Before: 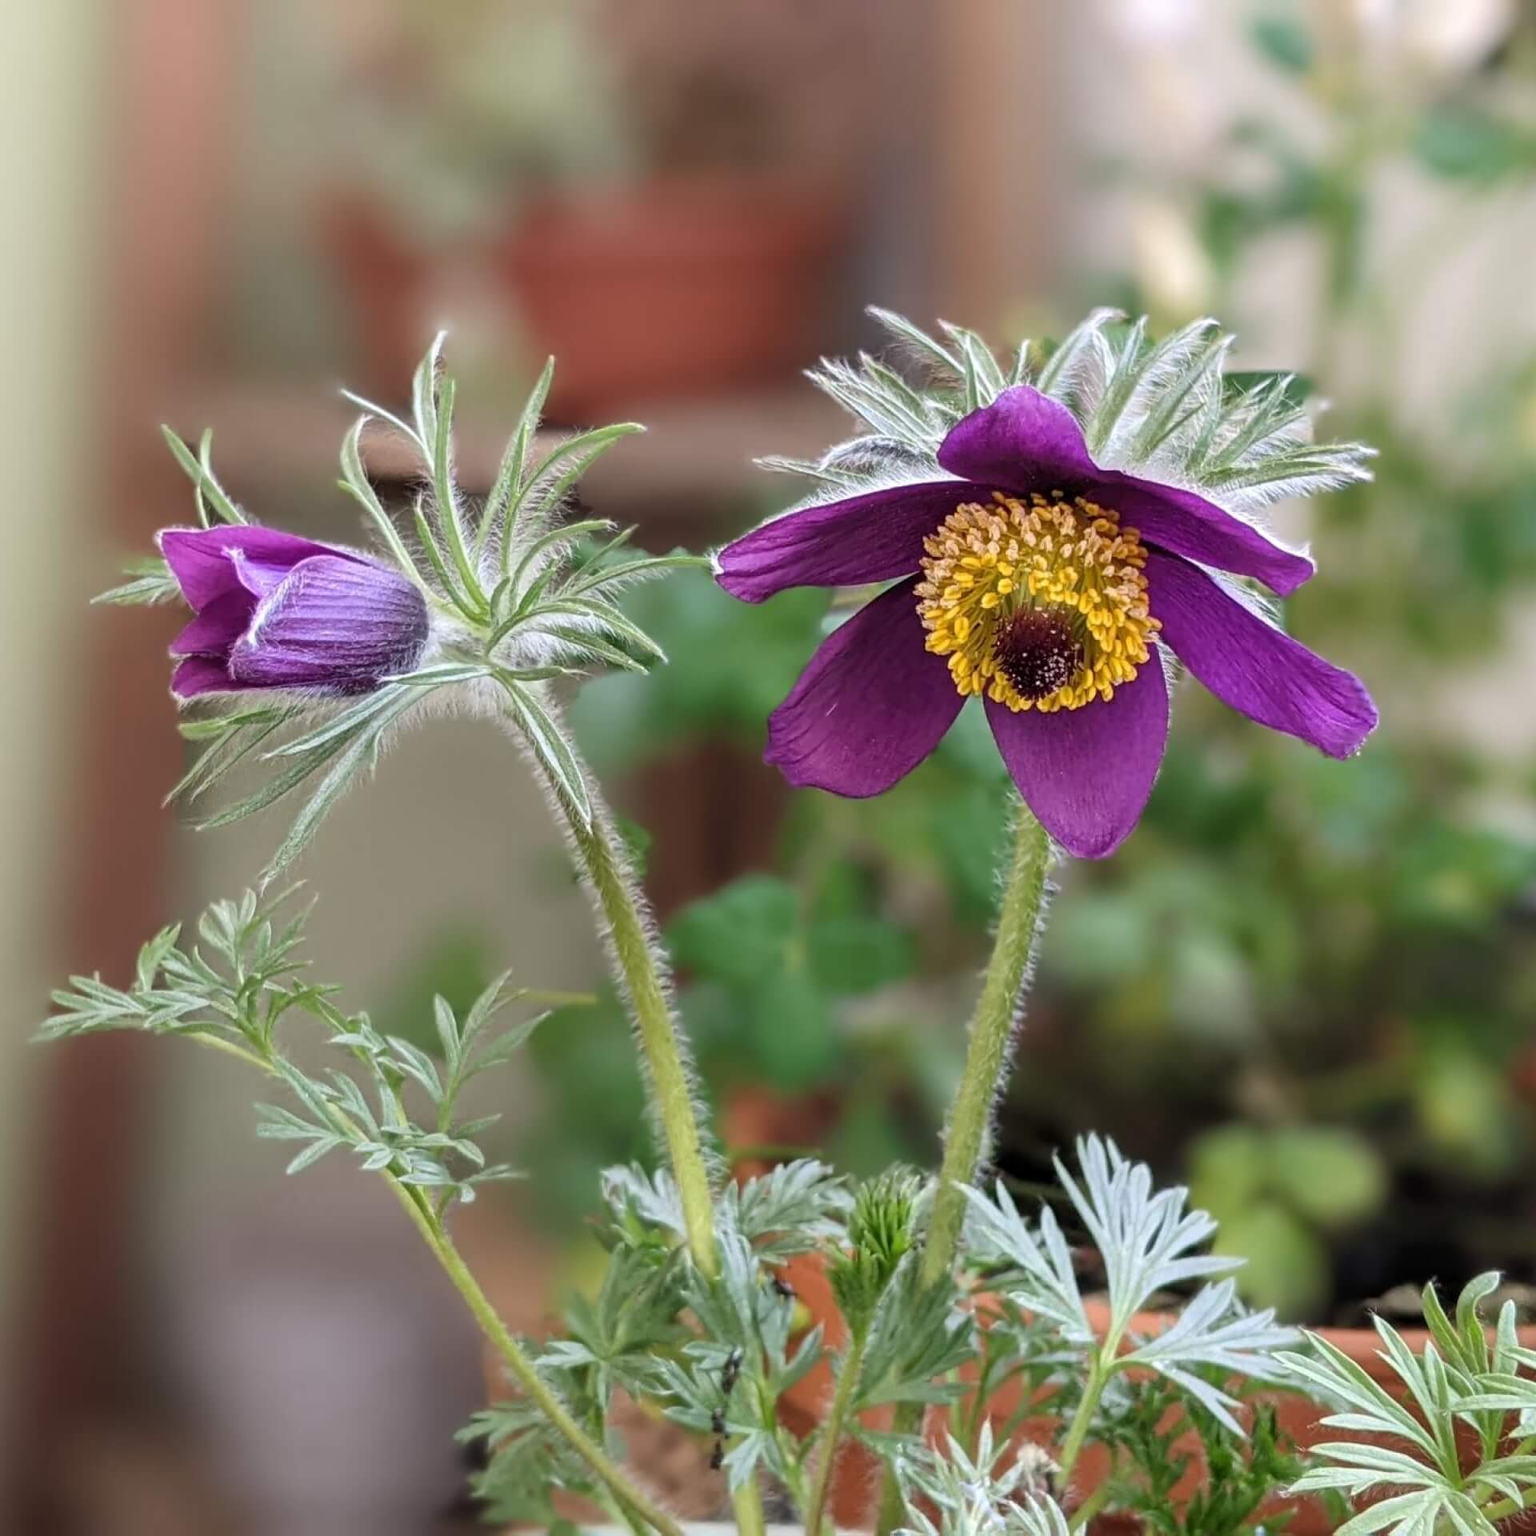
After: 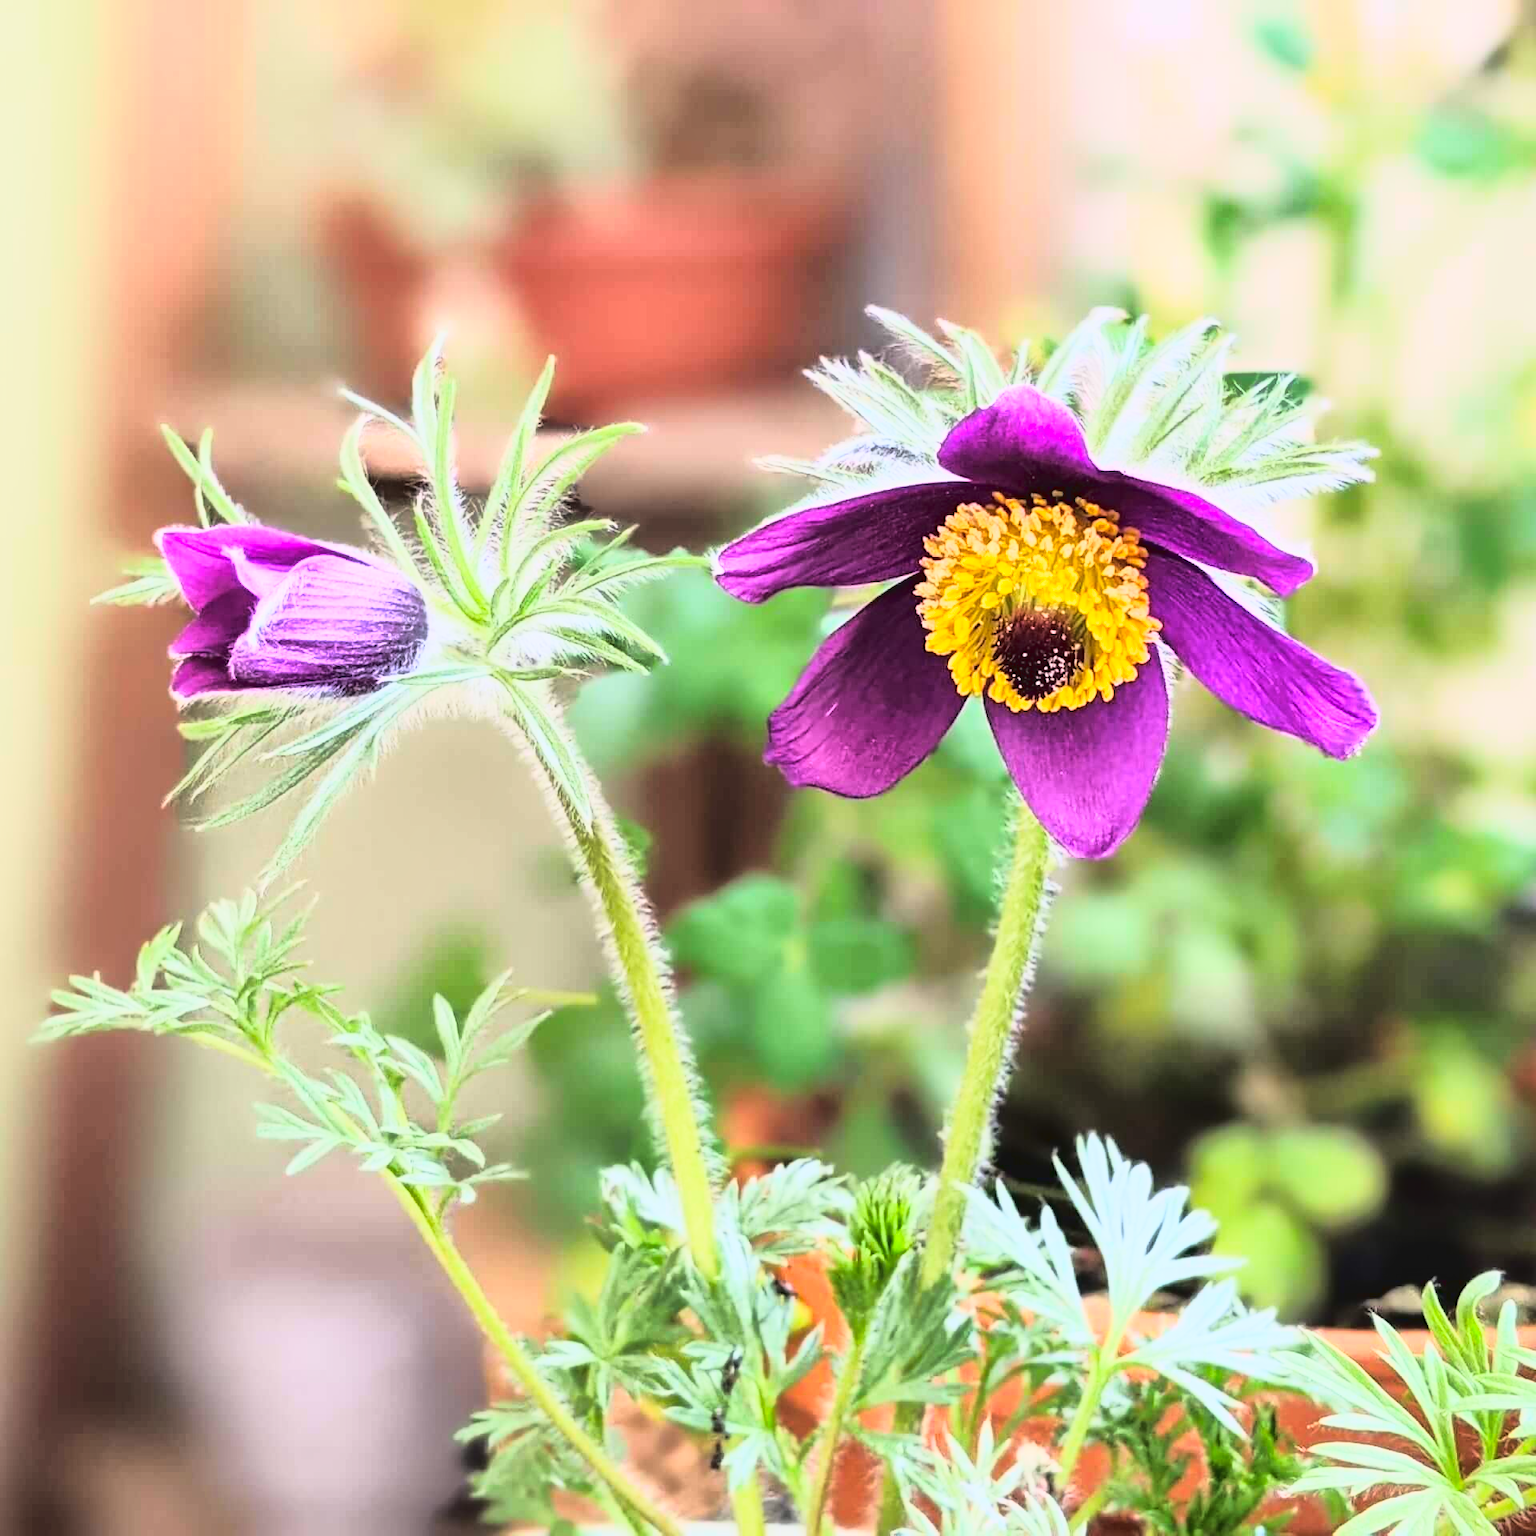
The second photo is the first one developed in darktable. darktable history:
shadows and highlights: on, module defaults
base curve: curves: ch0 [(0, 0) (0.026, 0.03) (0.109, 0.232) (0.351, 0.748) (0.669, 0.968) (1, 1)]
tone curve: curves: ch0 [(0.003, 0.032) (0.037, 0.037) (0.149, 0.117) (0.297, 0.318) (0.41, 0.48) (0.541, 0.649) (0.722, 0.857) (0.875, 0.946) (1, 0.98)]; ch1 [(0, 0) (0.305, 0.325) (0.453, 0.437) (0.482, 0.474) (0.501, 0.498) (0.506, 0.503) (0.559, 0.576) (0.6, 0.635) (0.656, 0.707) (1, 1)]; ch2 [(0, 0) (0.323, 0.277) (0.408, 0.399) (0.45, 0.48) (0.499, 0.502) (0.515, 0.532) (0.573, 0.602) (0.653, 0.675) (0.75, 0.756) (1, 1)], color space Lab, linked channels, preserve colors none
